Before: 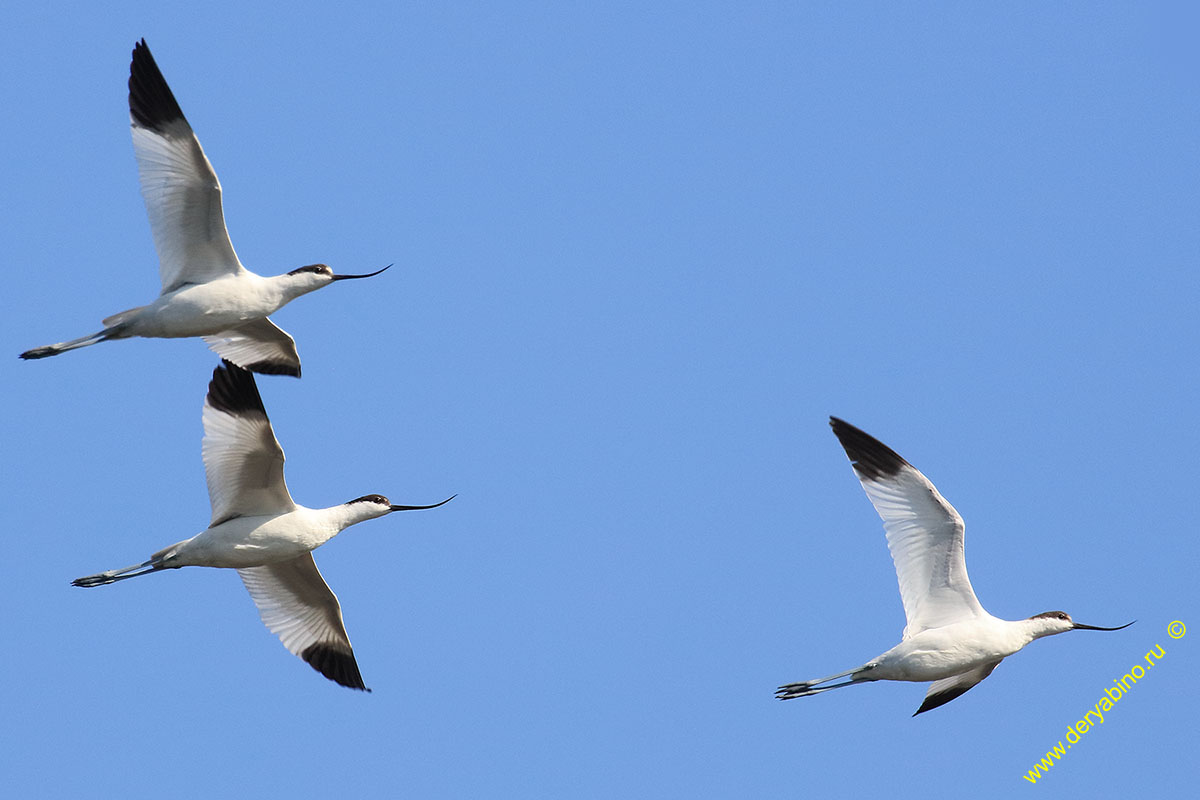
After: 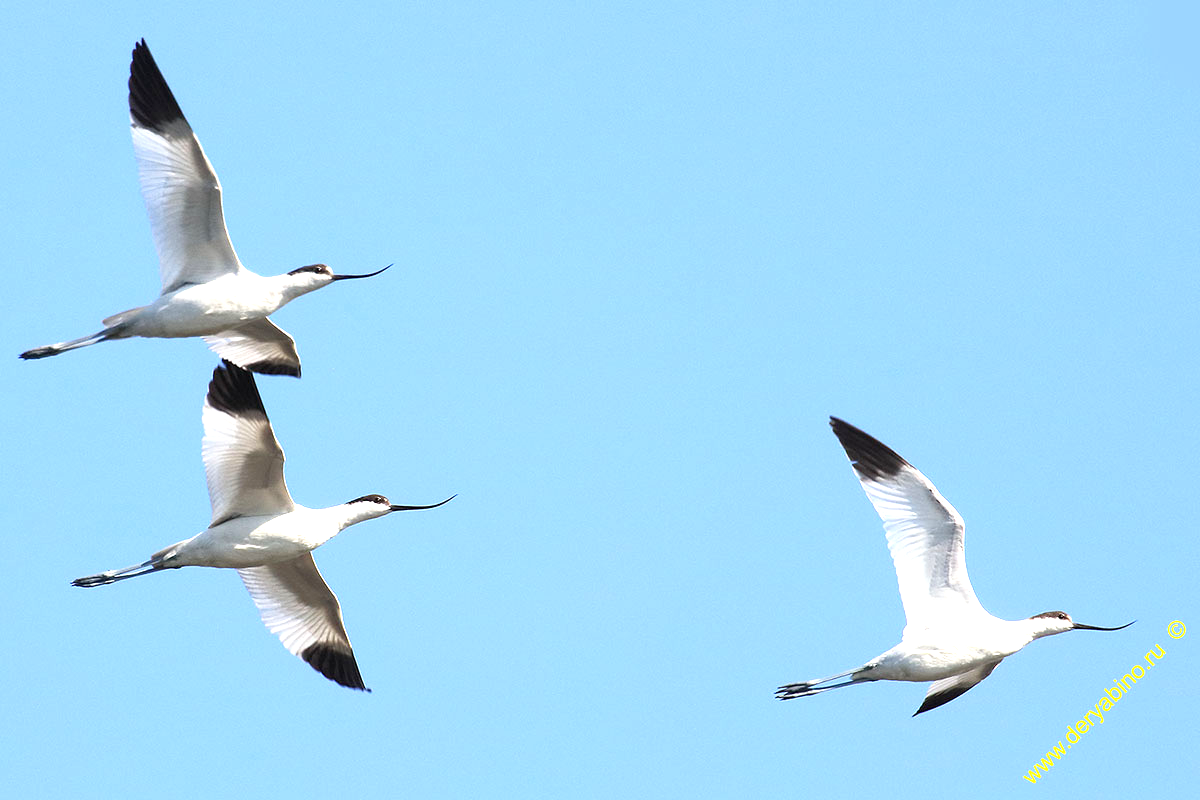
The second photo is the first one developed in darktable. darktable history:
exposure: black level correction 0.001, exposure 1.04 EV, compensate highlight preservation false
